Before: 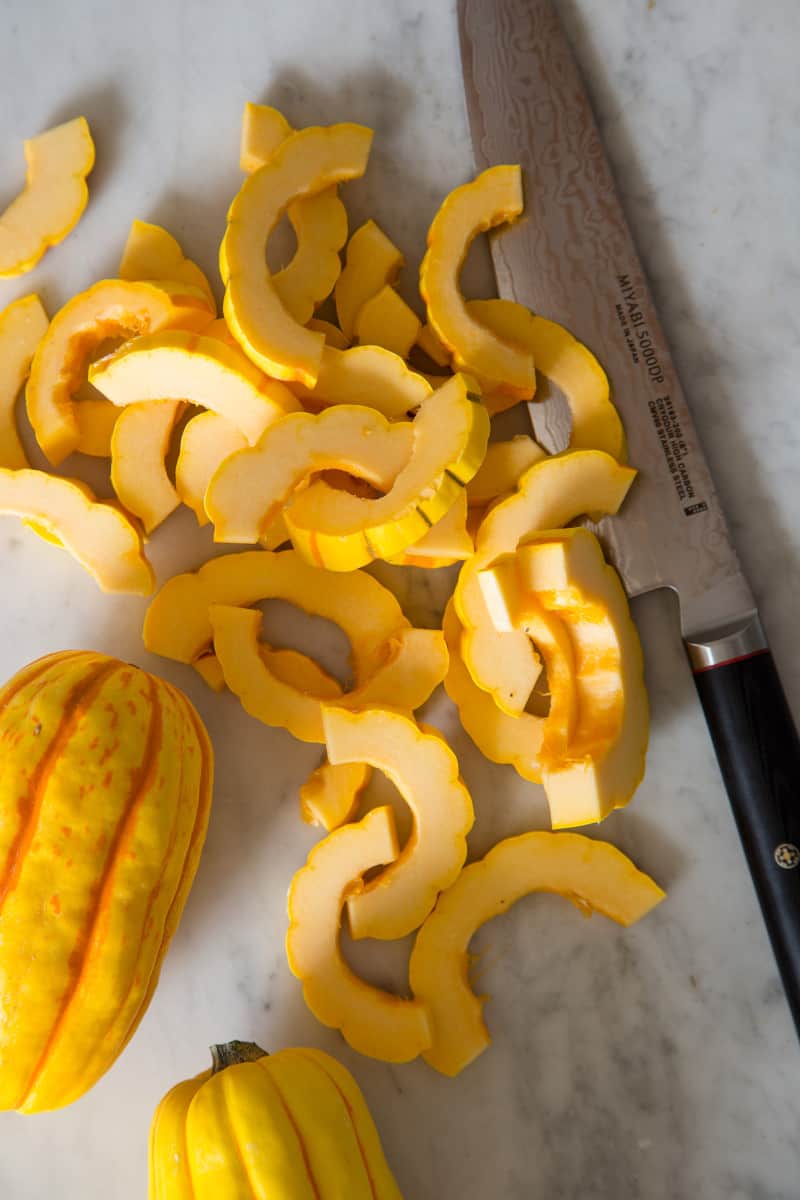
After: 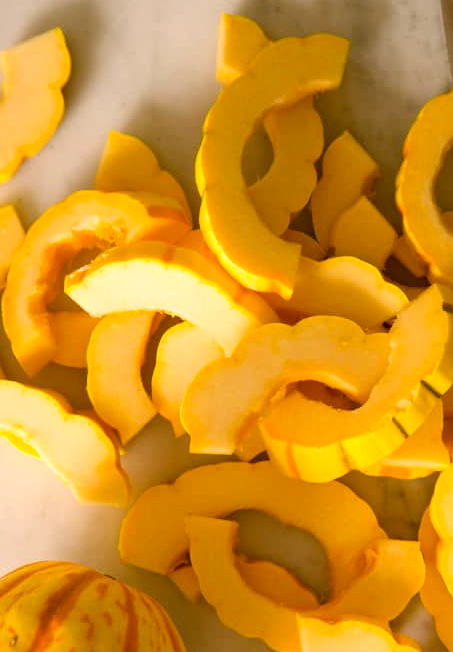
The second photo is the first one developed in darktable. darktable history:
color correction: highlights a* 8.89, highlights b* 15.74, shadows a* -0.464, shadows b* 25.99
exposure: exposure 0.2 EV, compensate exposure bias true, compensate highlight preservation false
crop and rotate: left 3.066%, top 7.42%, right 40.251%, bottom 38.167%
